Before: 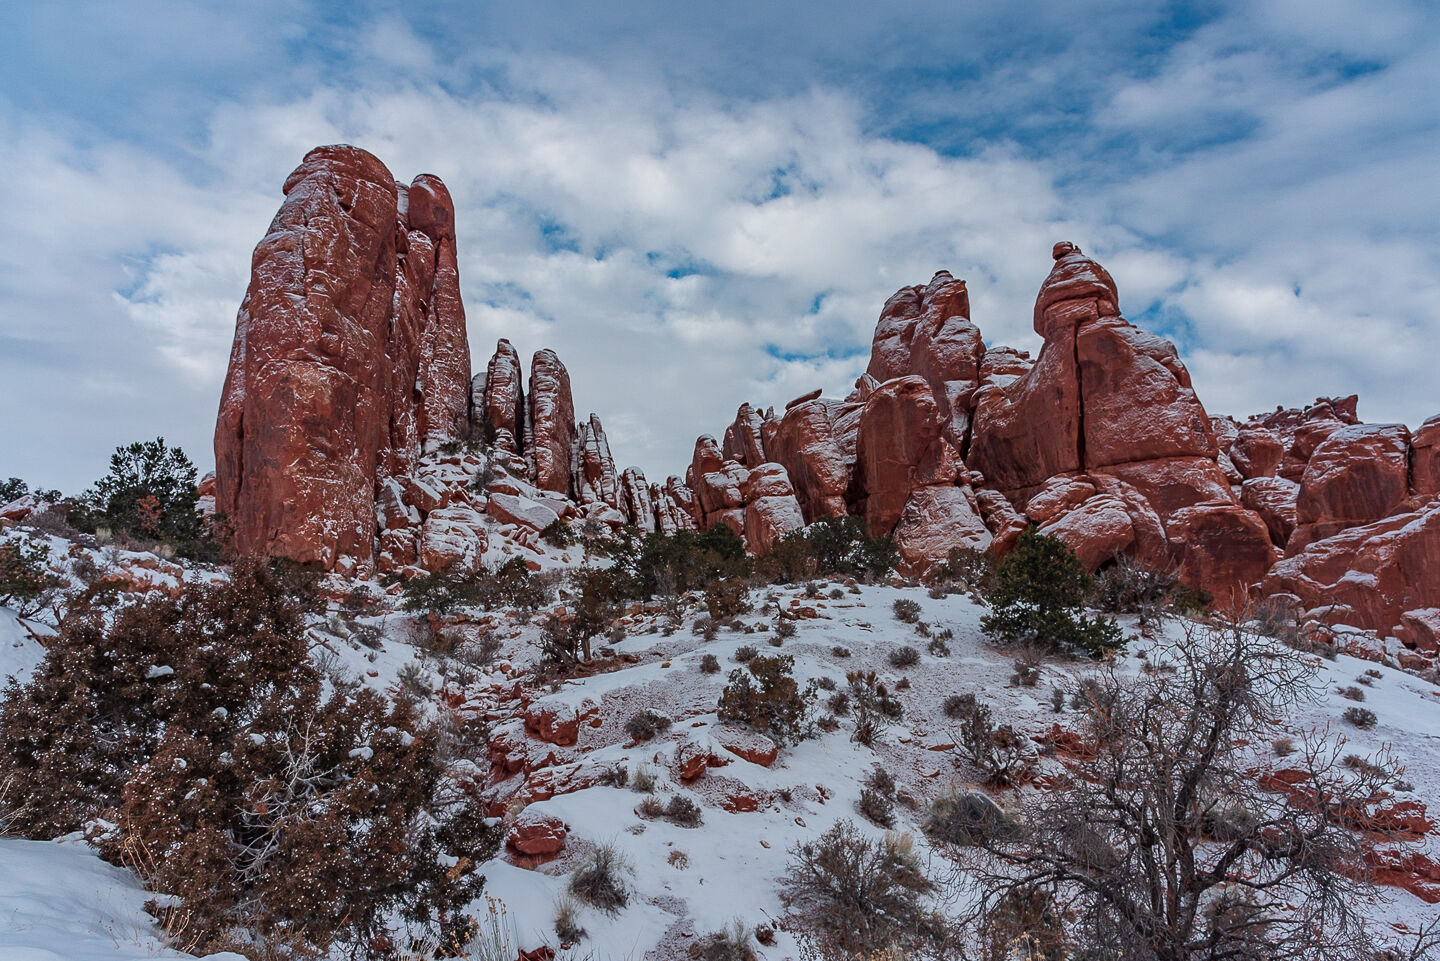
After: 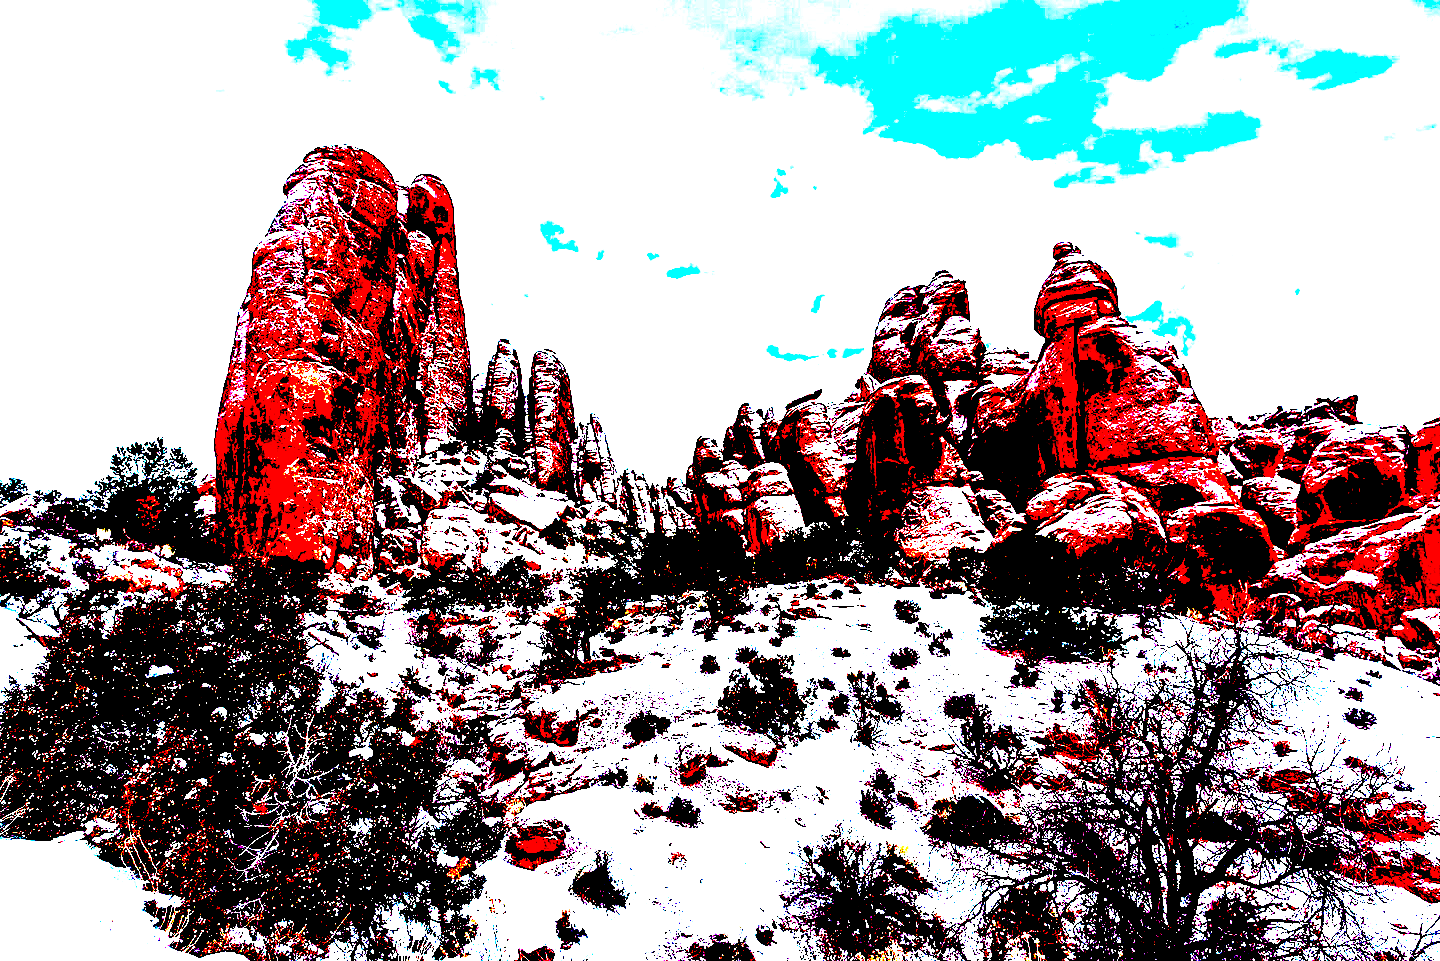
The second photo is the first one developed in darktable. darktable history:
shadows and highlights: shadows 24.91, highlights -24.66
exposure: black level correction 0.1, exposure 3.102 EV, compensate exposure bias true, compensate highlight preservation false
